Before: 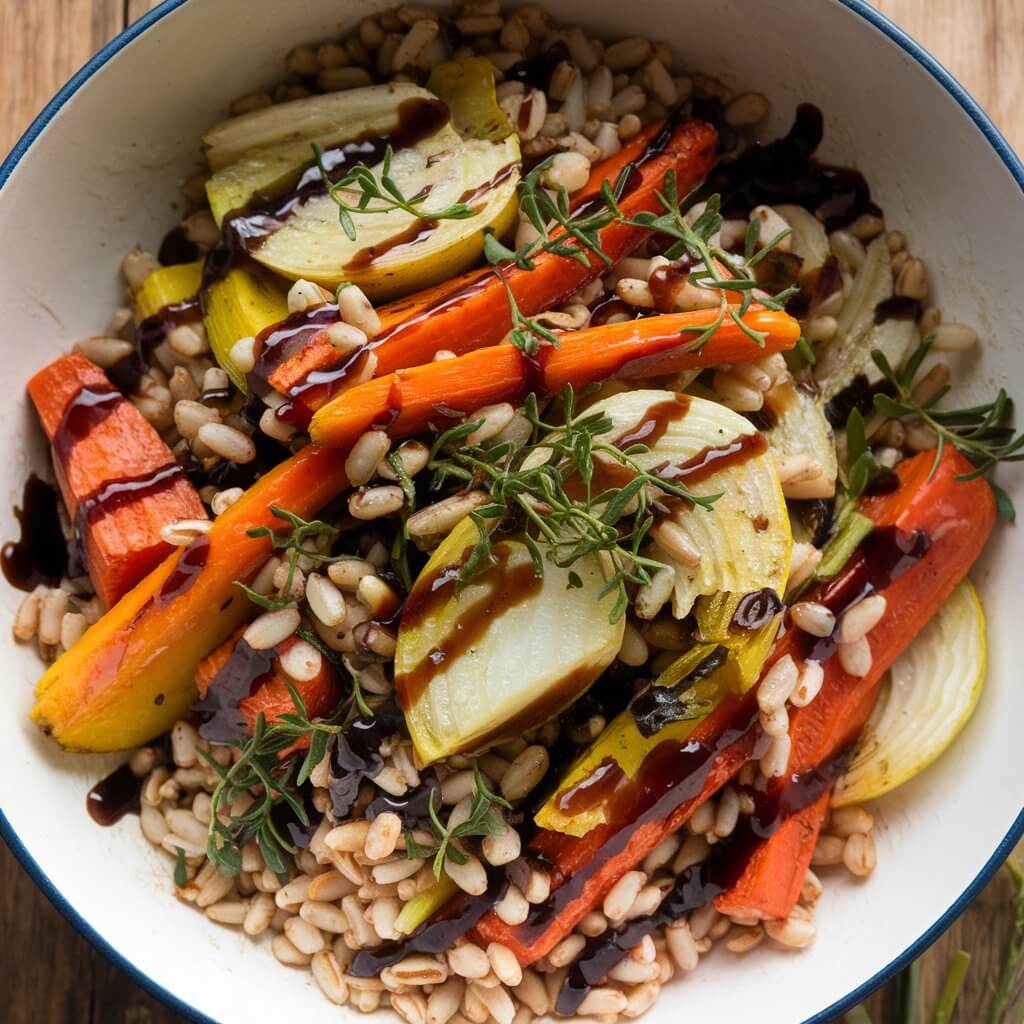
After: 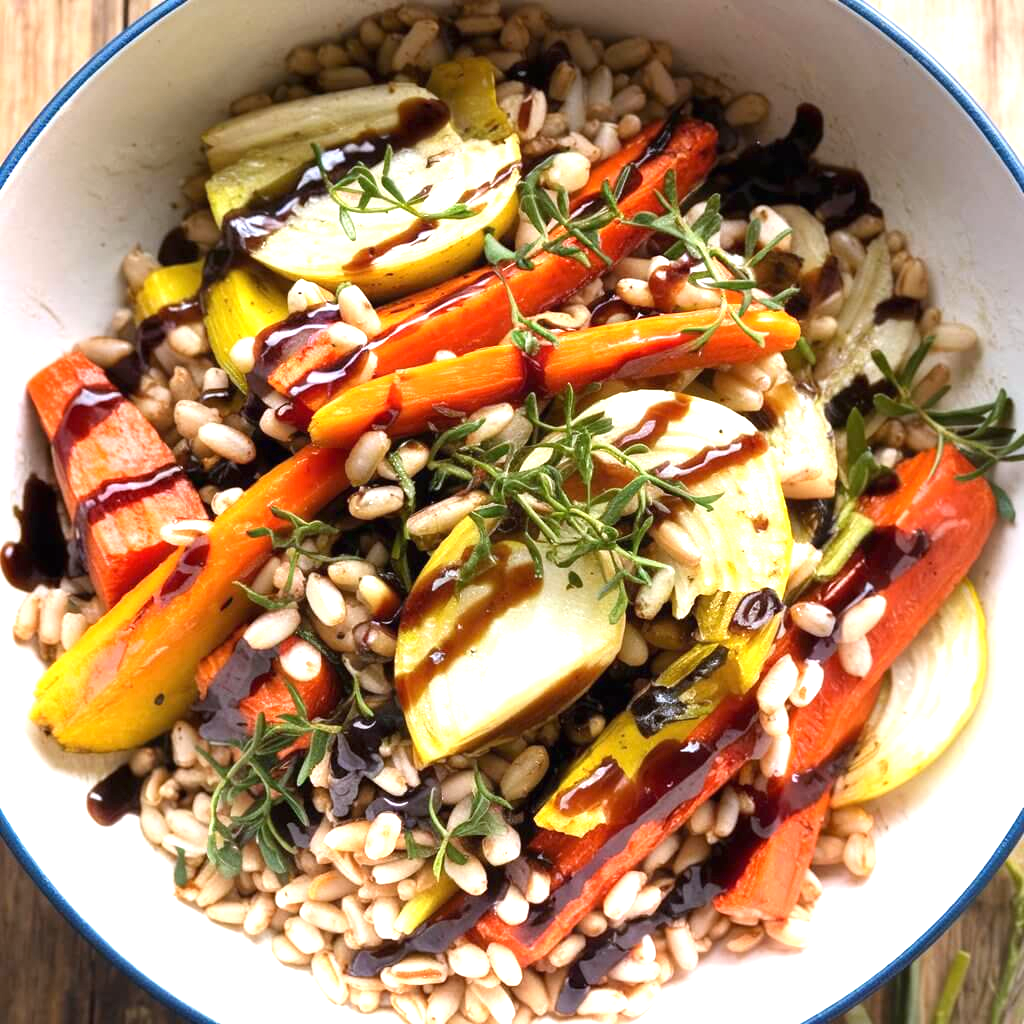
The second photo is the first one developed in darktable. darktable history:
white balance: red 0.984, blue 1.059
exposure: black level correction 0, exposure 1.173 EV, compensate exposure bias true, compensate highlight preservation false
